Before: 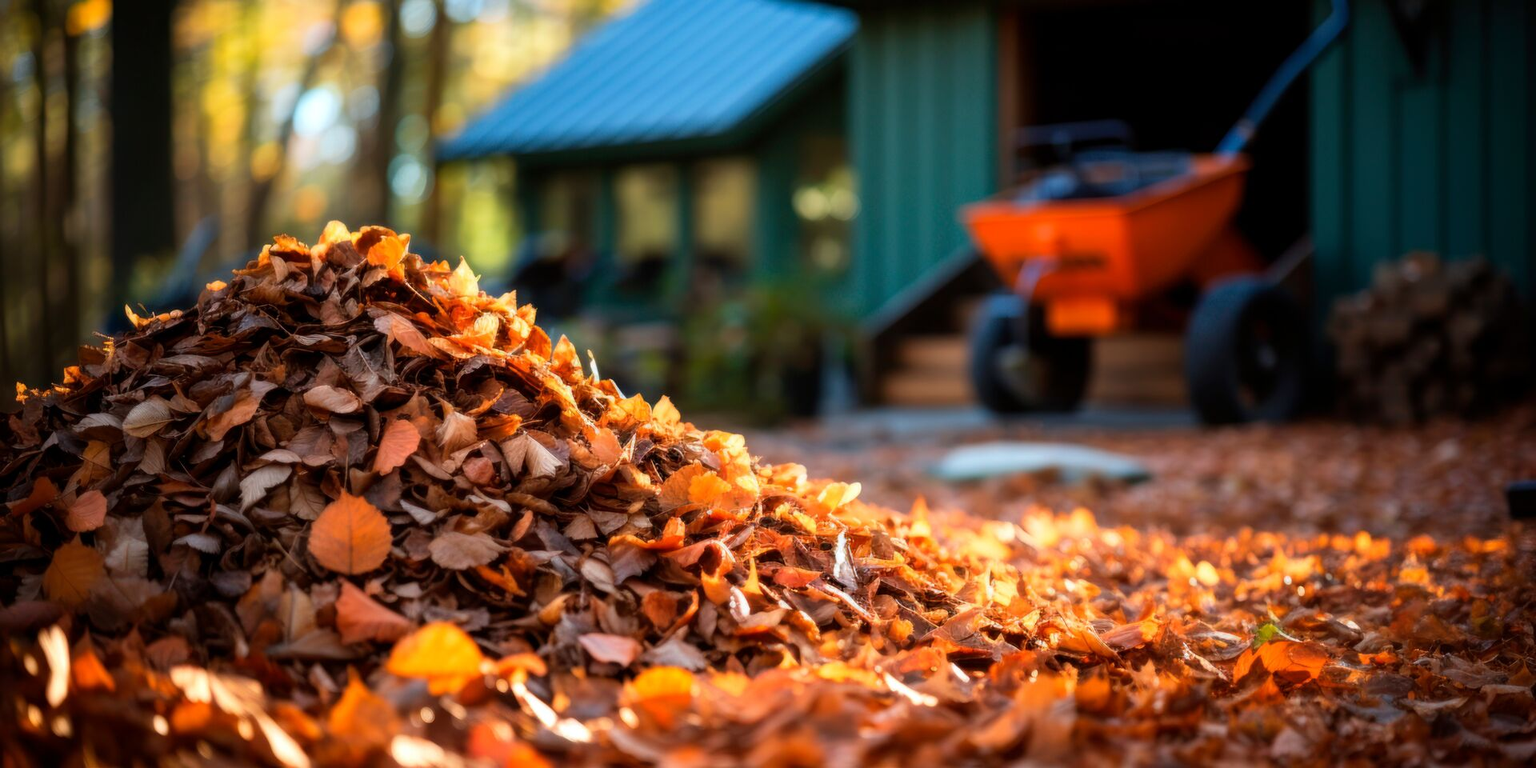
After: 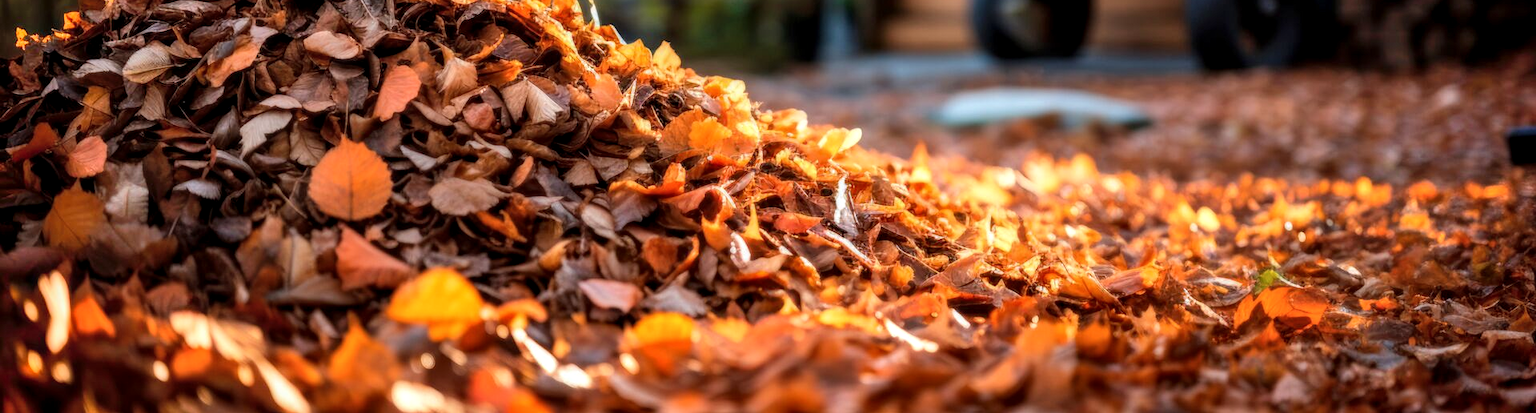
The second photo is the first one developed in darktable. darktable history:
exposure: compensate highlight preservation false
local contrast: on, module defaults
crop and rotate: top 46.237%
shadows and highlights: low approximation 0.01, soften with gaussian
